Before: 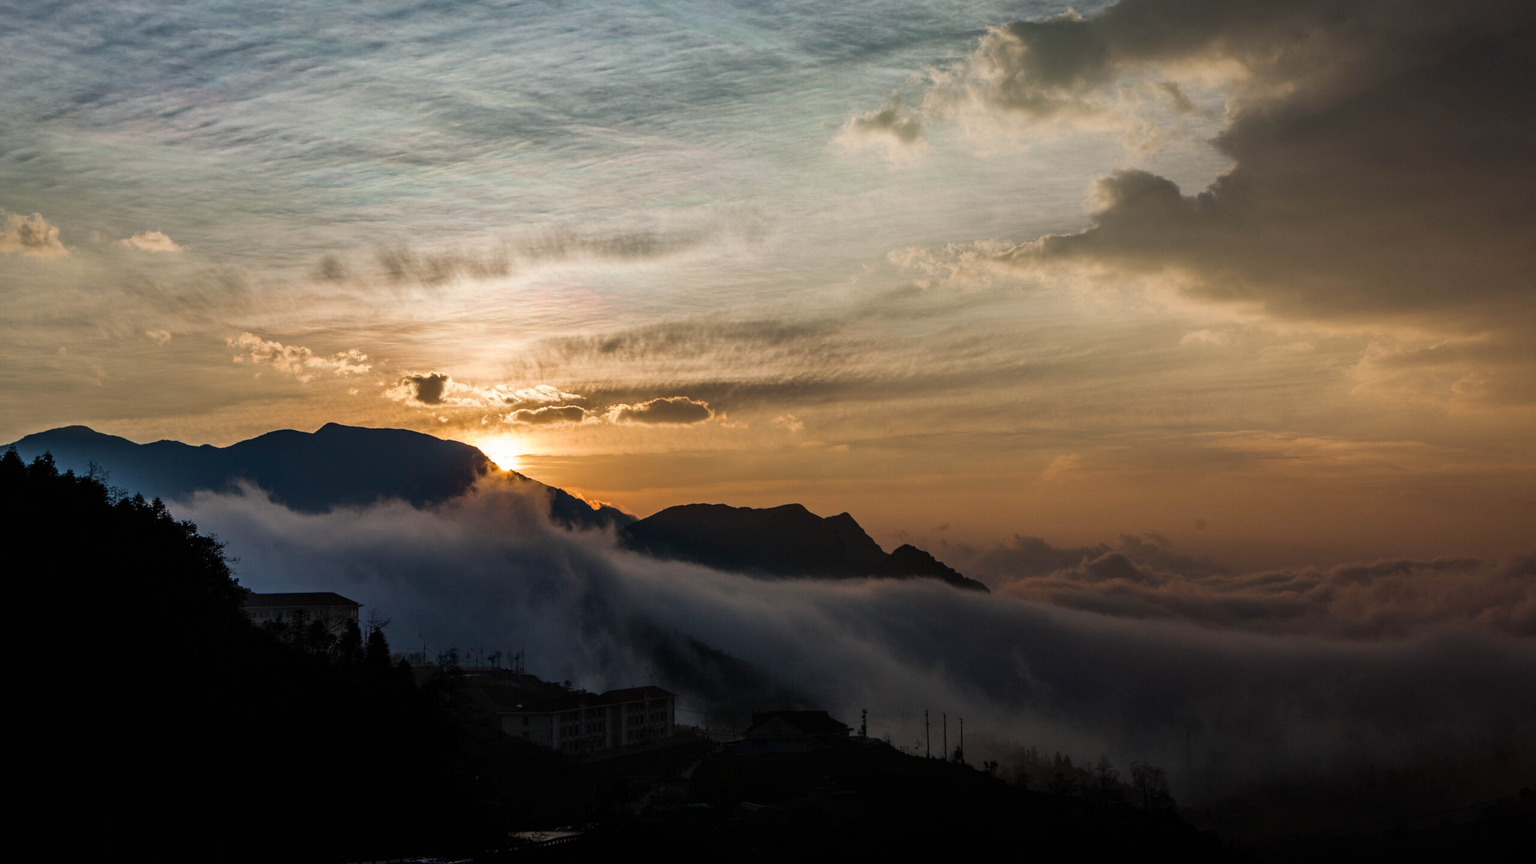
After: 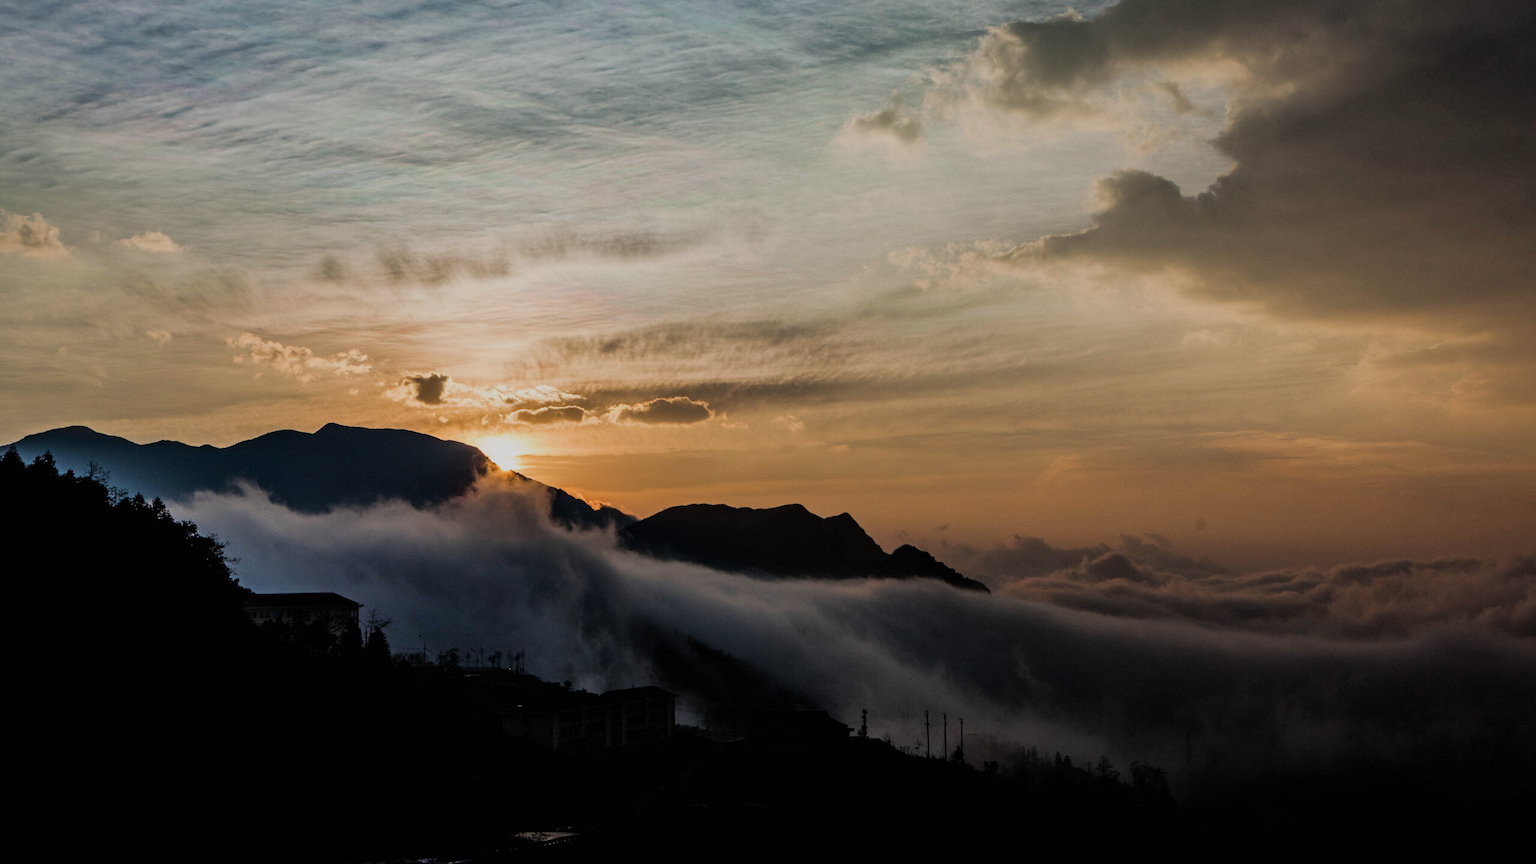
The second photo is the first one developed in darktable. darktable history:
shadows and highlights: shadows 29.39, highlights -29.17, low approximation 0.01, soften with gaussian
filmic rgb: black relative exposure -7.65 EV, white relative exposure 4.56 EV, hardness 3.61
